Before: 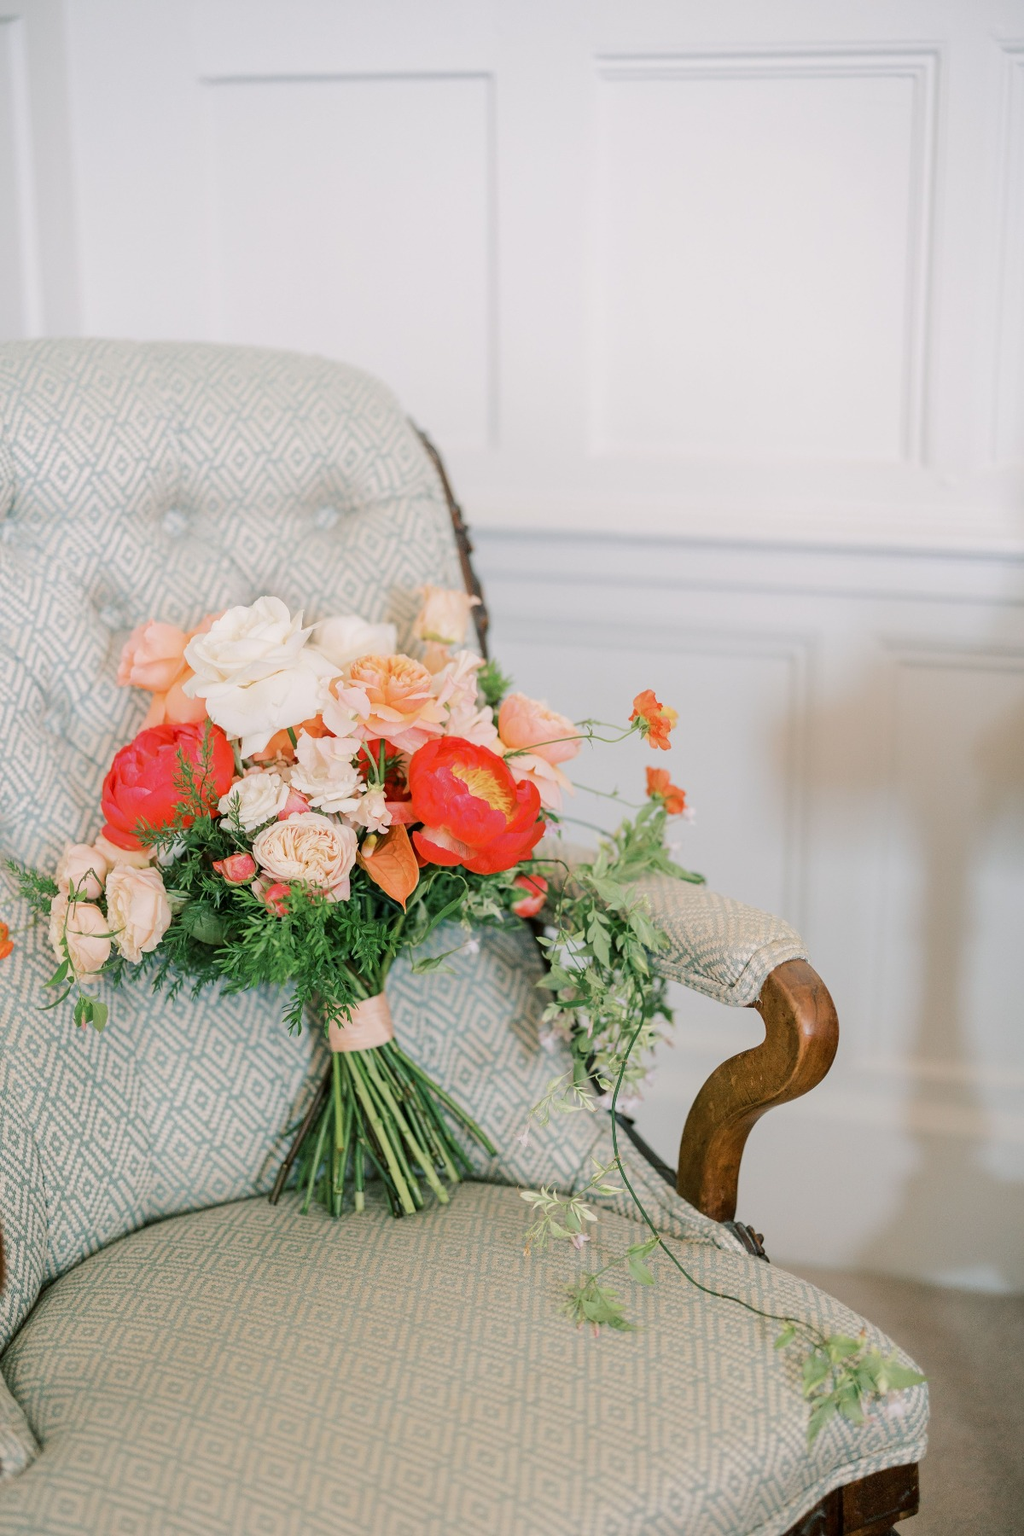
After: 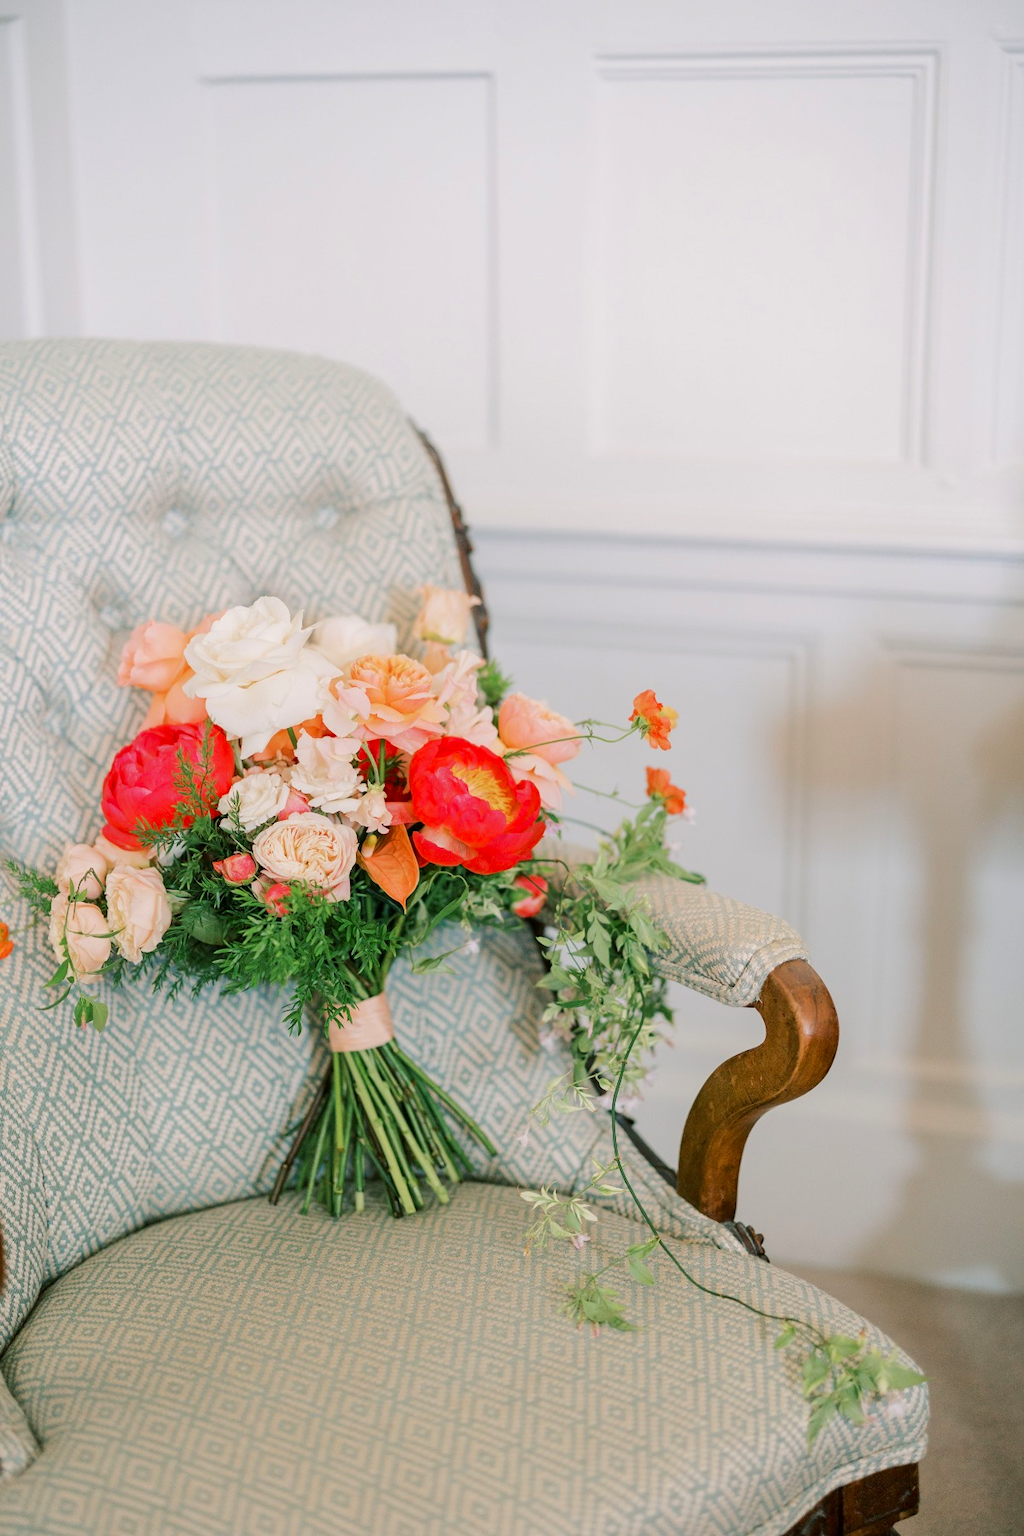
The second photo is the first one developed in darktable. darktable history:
contrast brightness saturation: saturation 0.175
